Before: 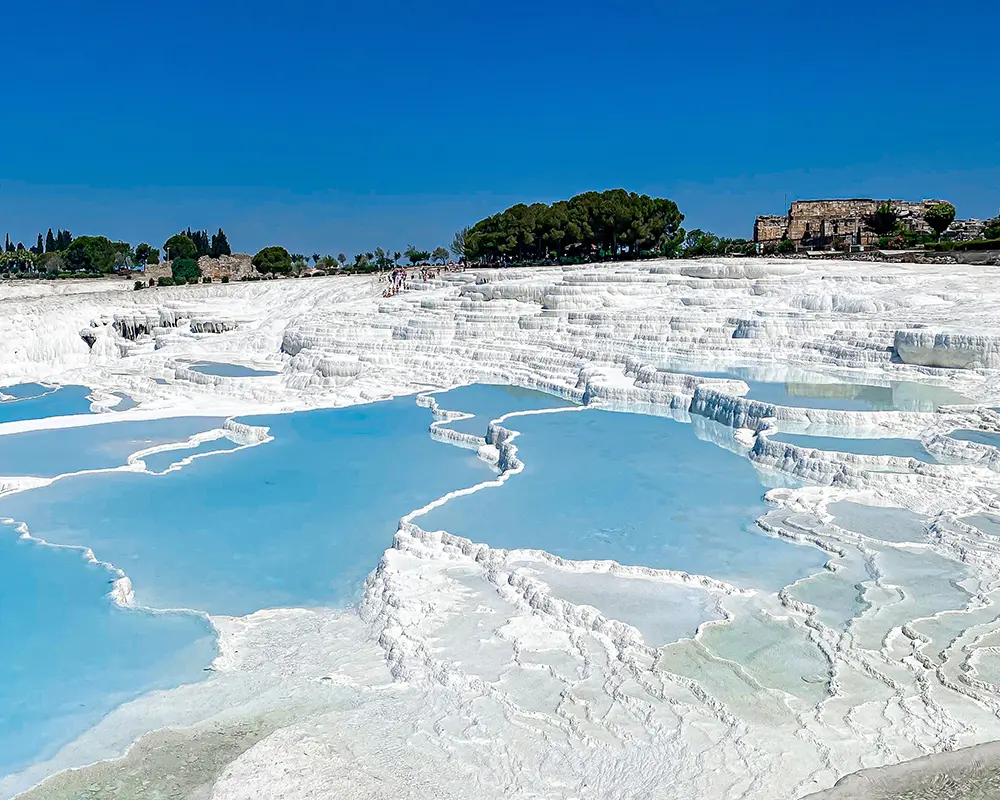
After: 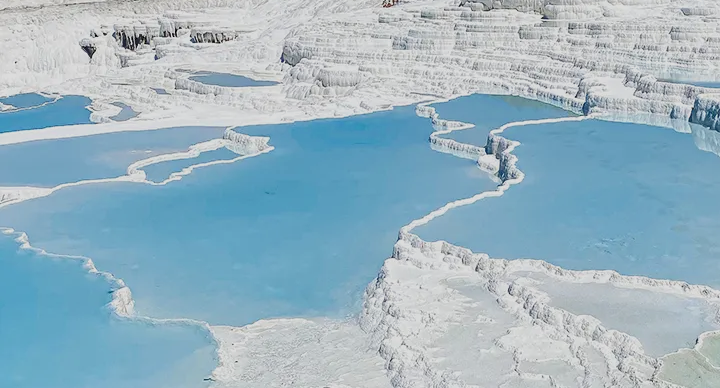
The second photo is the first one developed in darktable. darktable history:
crop: top 36.28%, right 27.983%, bottom 15.169%
tone equalizer: -8 EV 0.284 EV, -7 EV 0.388 EV, -6 EV 0.429 EV, -5 EV 0.256 EV, -3 EV -0.276 EV, -2 EV -0.416 EV, -1 EV -0.42 EV, +0 EV -0.22 EV, edges refinement/feathering 500, mask exposure compensation -1.57 EV, preserve details no
tone curve: curves: ch0 [(0, 0) (0.003, 0.132) (0.011, 0.136) (0.025, 0.14) (0.044, 0.147) (0.069, 0.149) (0.1, 0.156) (0.136, 0.163) (0.177, 0.177) (0.224, 0.2) (0.277, 0.251) (0.335, 0.311) (0.399, 0.387) (0.468, 0.487) (0.543, 0.585) (0.623, 0.675) (0.709, 0.742) (0.801, 0.81) (0.898, 0.867) (1, 1)], color space Lab, independent channels, preserve colors none
contrast brightness saturation: saturation -0.07
